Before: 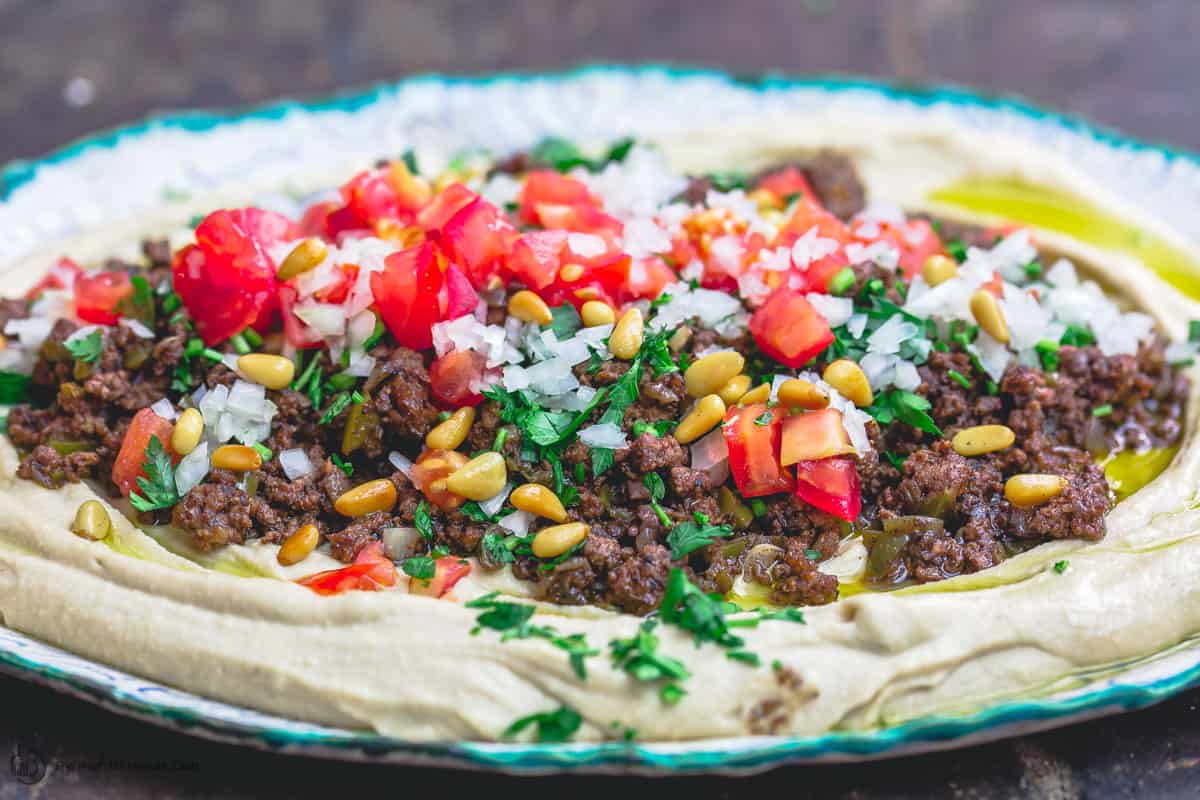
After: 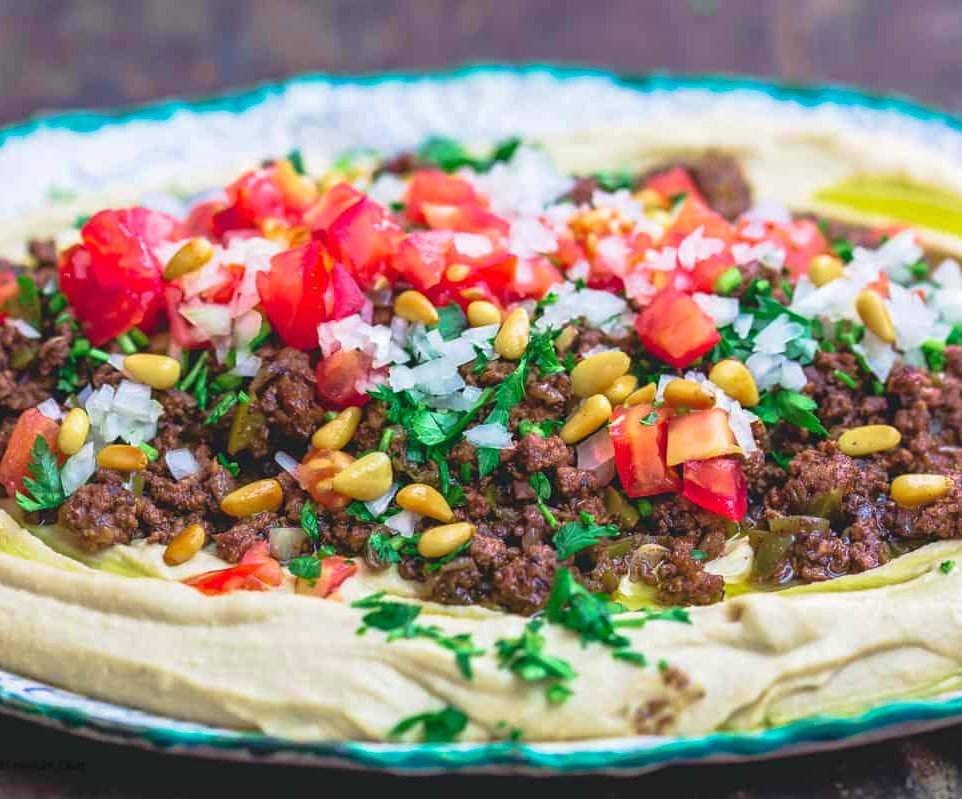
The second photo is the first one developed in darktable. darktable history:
velvia: strength 44.72%
tone equalizer: on, module defaults
crop and rotate: left 9.507%, right 10.265%
